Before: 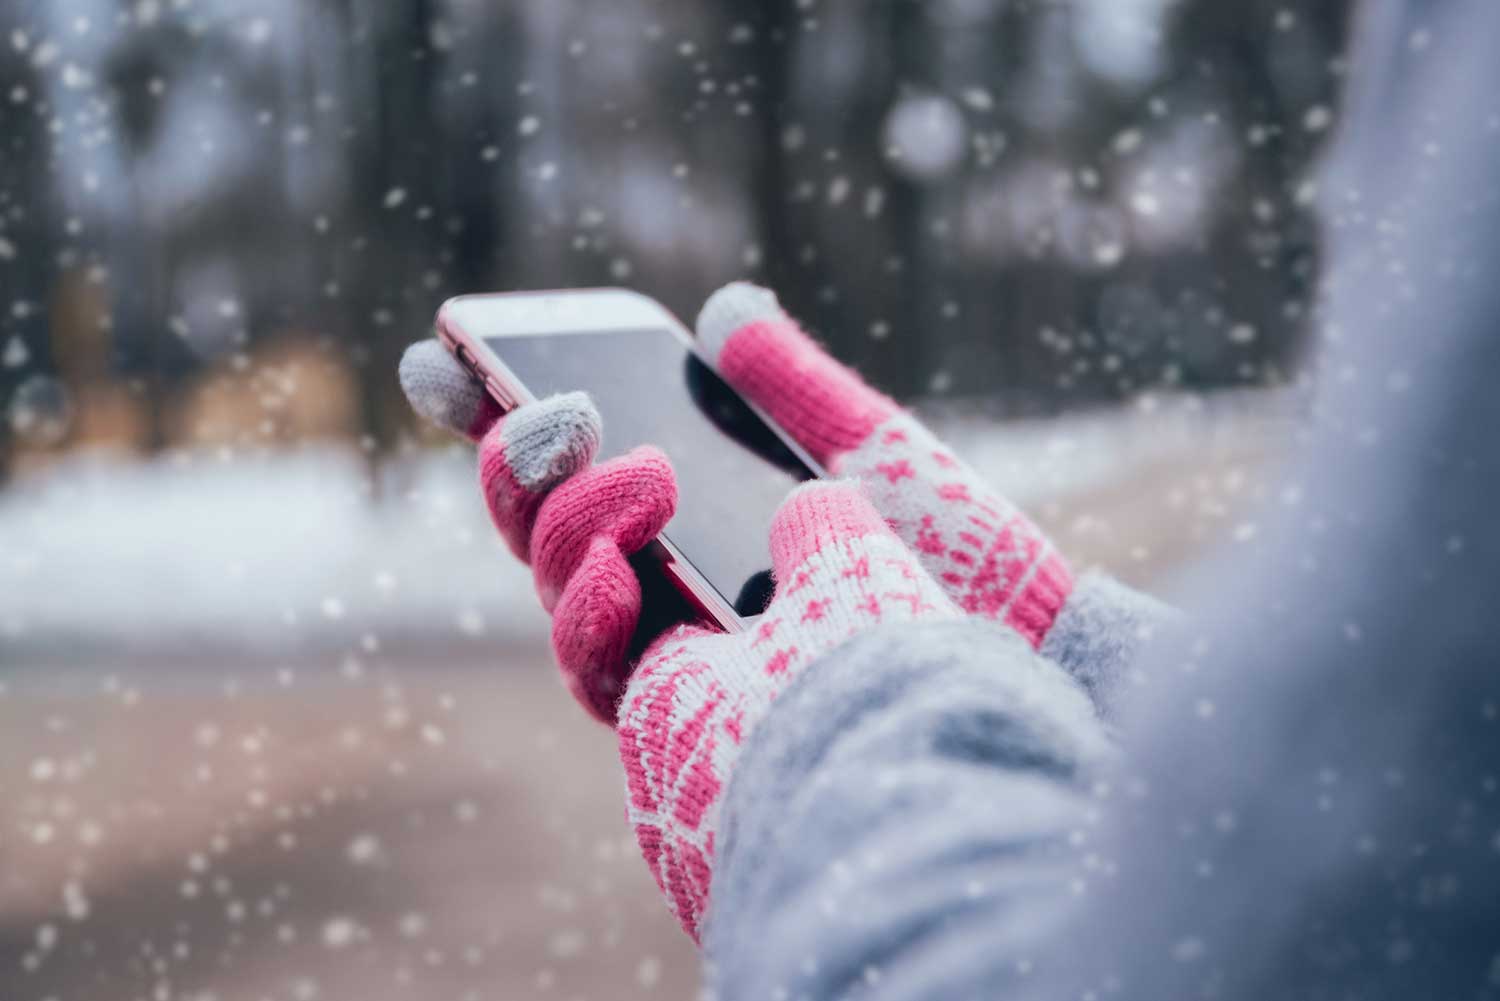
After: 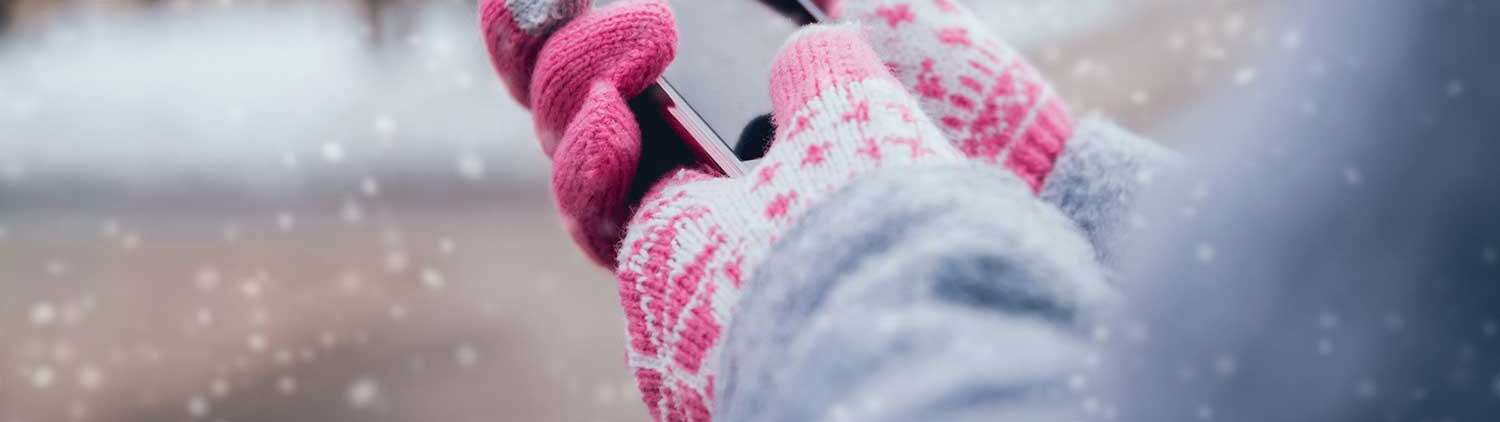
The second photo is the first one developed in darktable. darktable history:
color zones: curves: ch0 [(0, 0.5) (0.143, 0.52) (0.286, 0.5) (0.429, 0.5) (0.571, 0.5) (0.714, 0.5) (0.857, 0.5) (1, 0.5)]; ch1 [(0, 0.489) (0.155, 0.45) (0.286, 0.466) (0.429, 0.5) (0.571, 0.5) (0.714, 0.5) (0.857, 0.5) (1, 0.489)], mix 27.09%
color correction: highlights b* -0.03
crop: top 45.567%, bottom 12.266%
